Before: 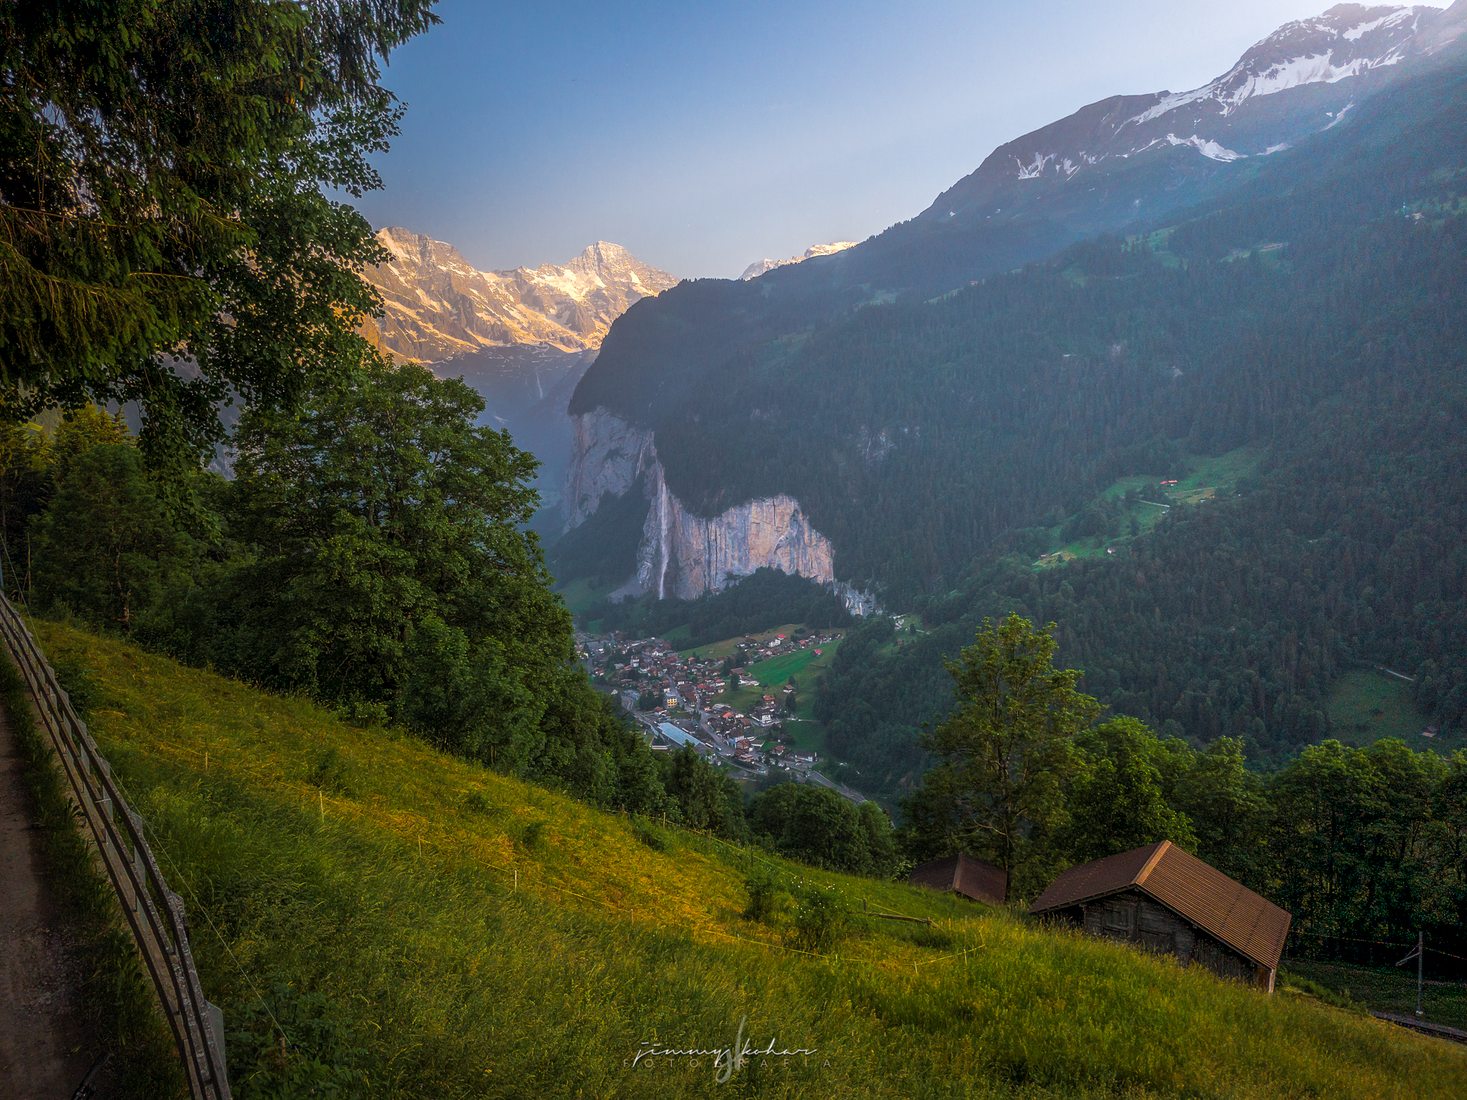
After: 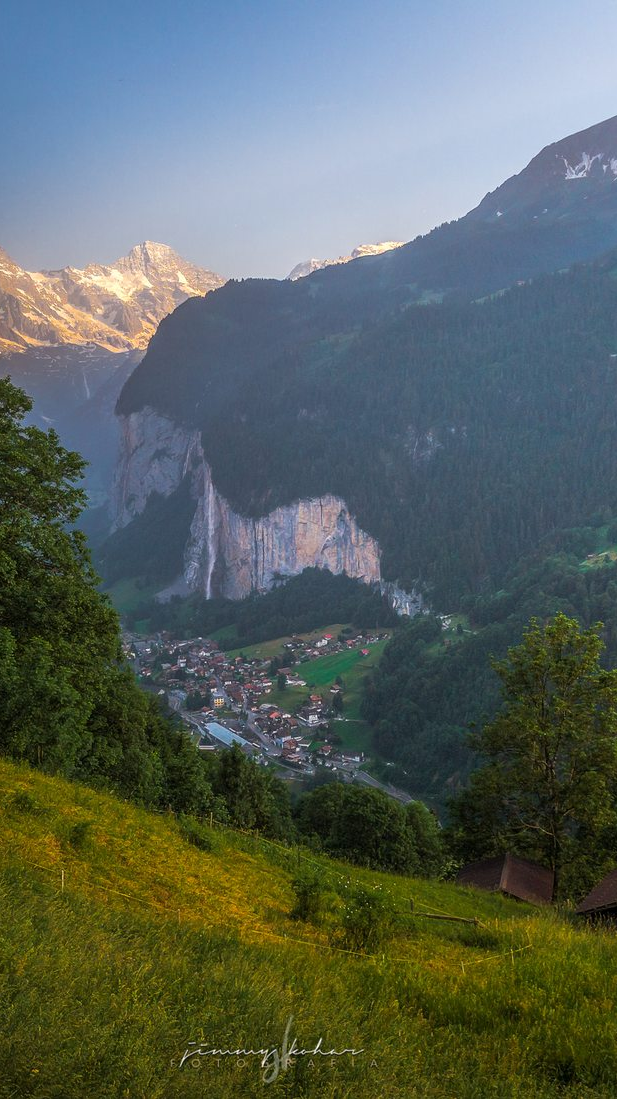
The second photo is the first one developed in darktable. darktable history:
crop: left 30.93%, right 26.993%
